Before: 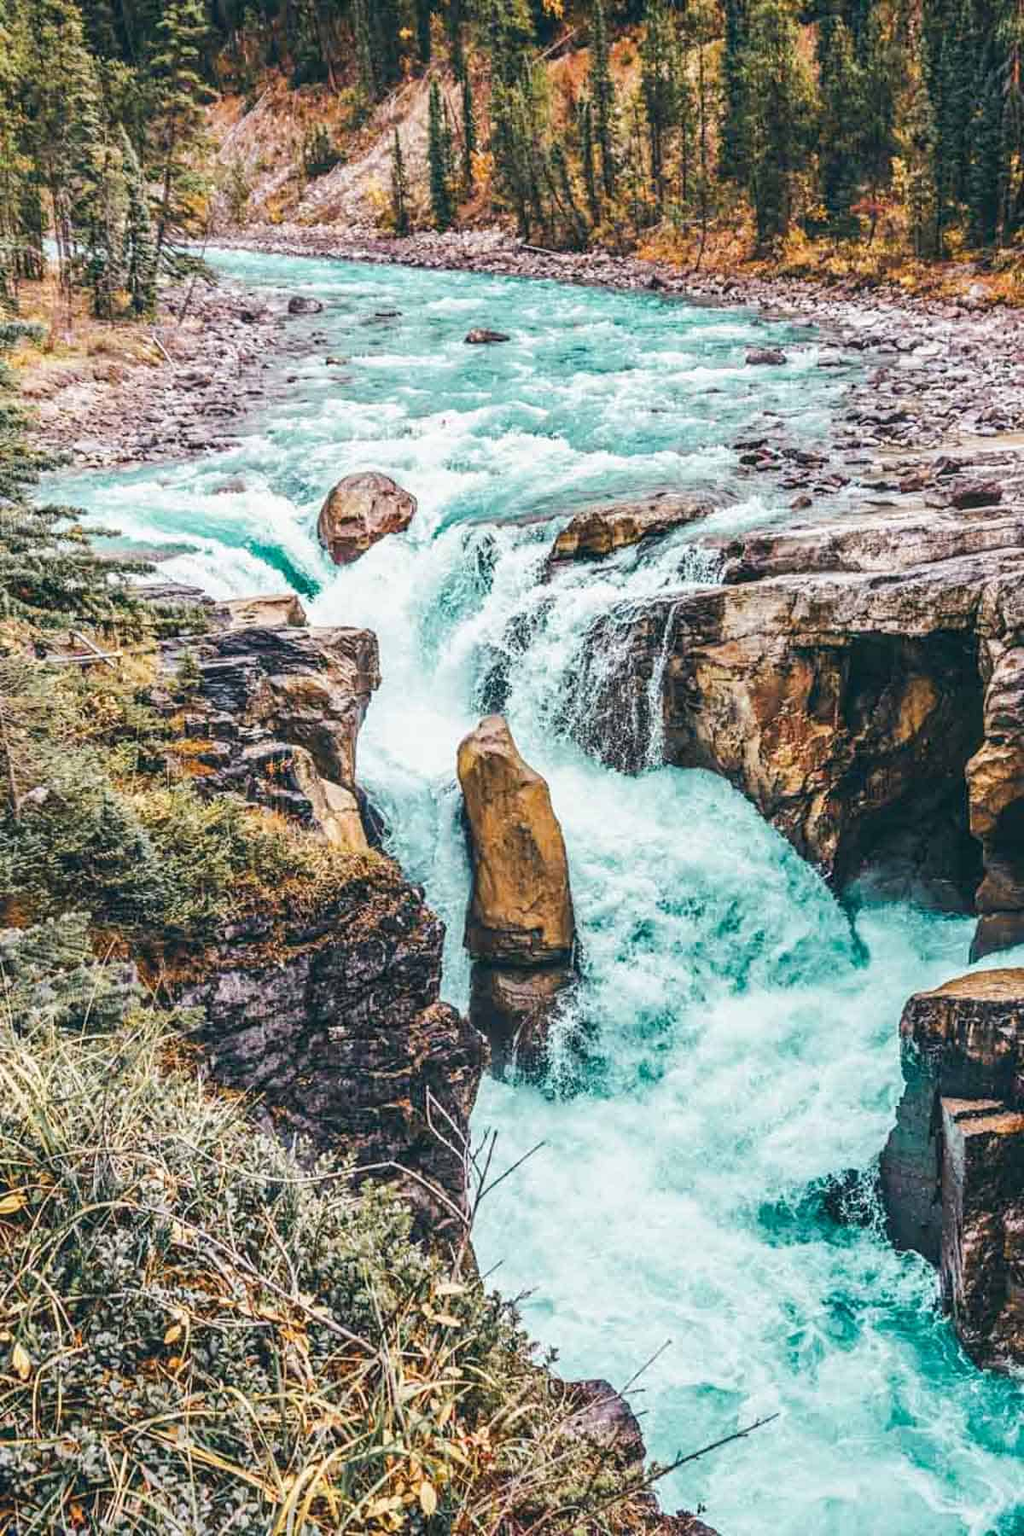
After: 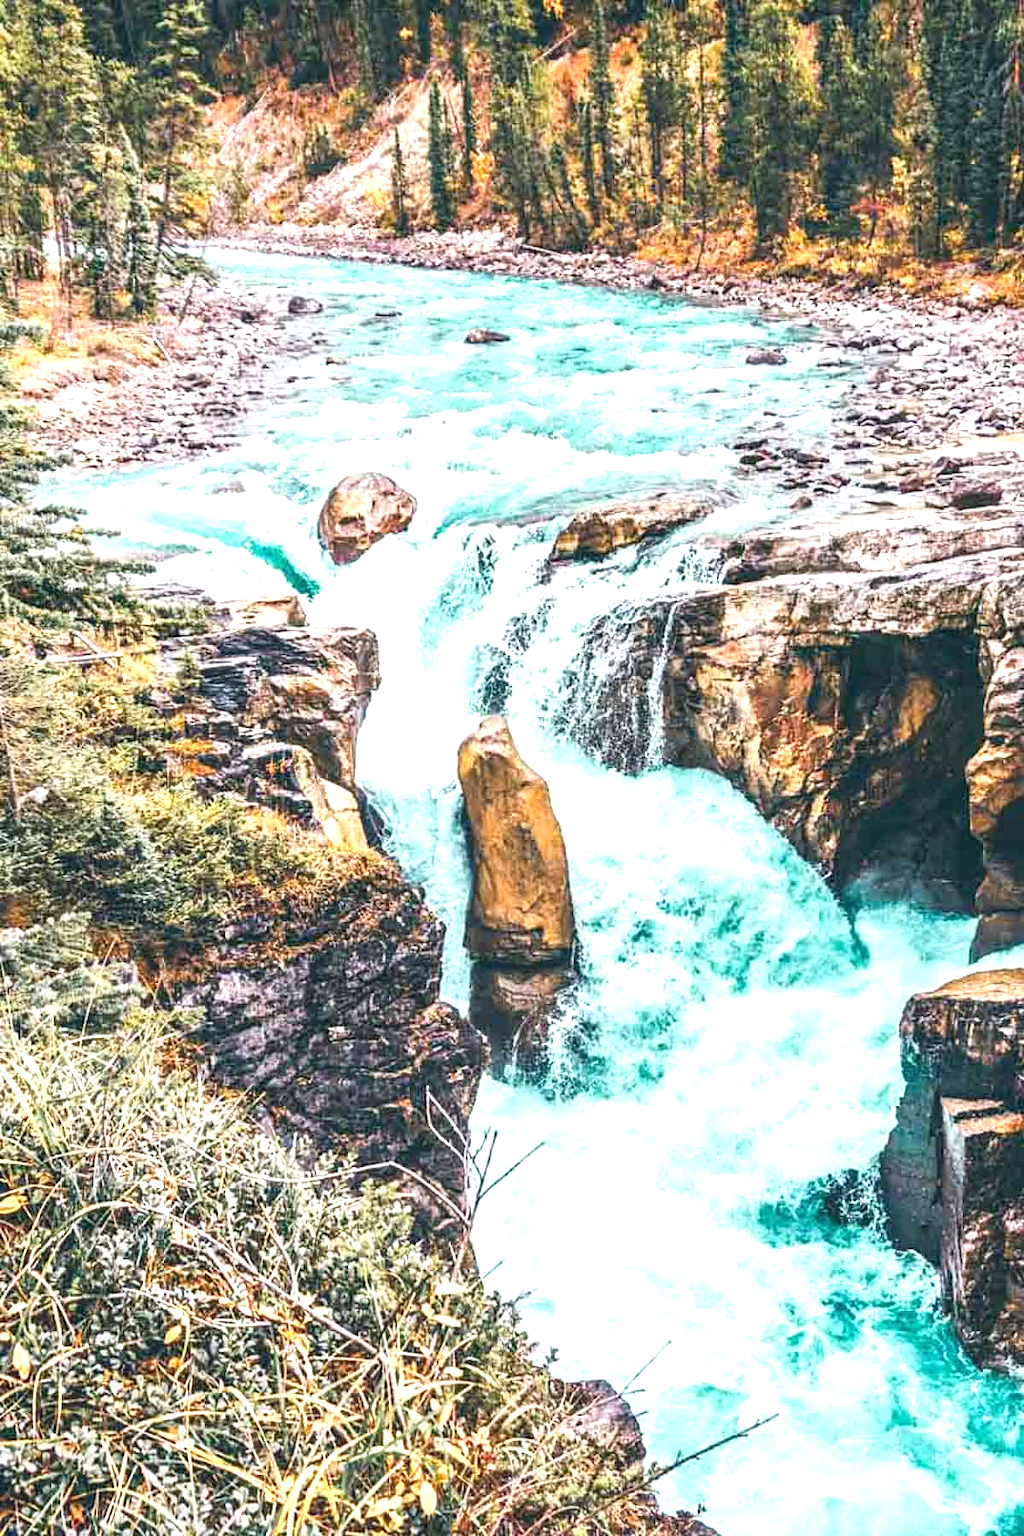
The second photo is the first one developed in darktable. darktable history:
exposure: black level correction 0, exposure 0.9 EV, compensate exposure bias true, compensate highlight preservation false
